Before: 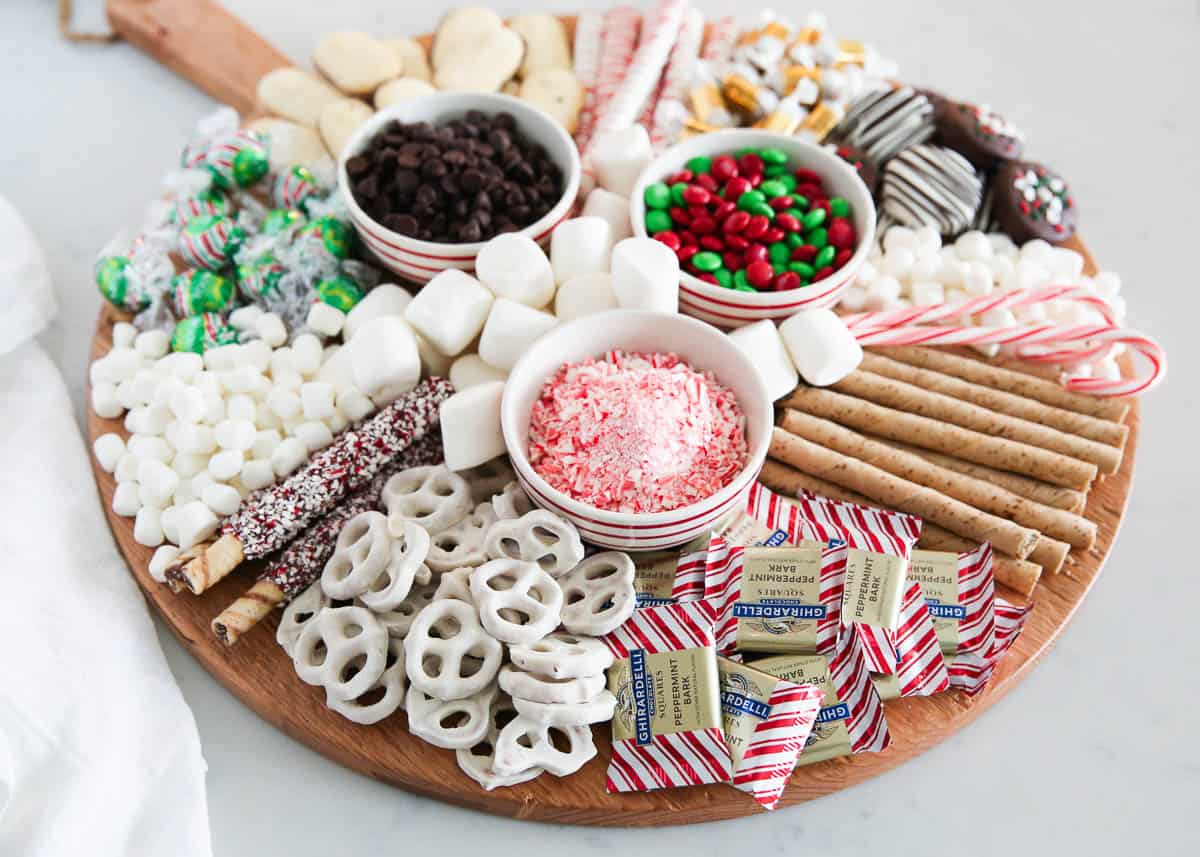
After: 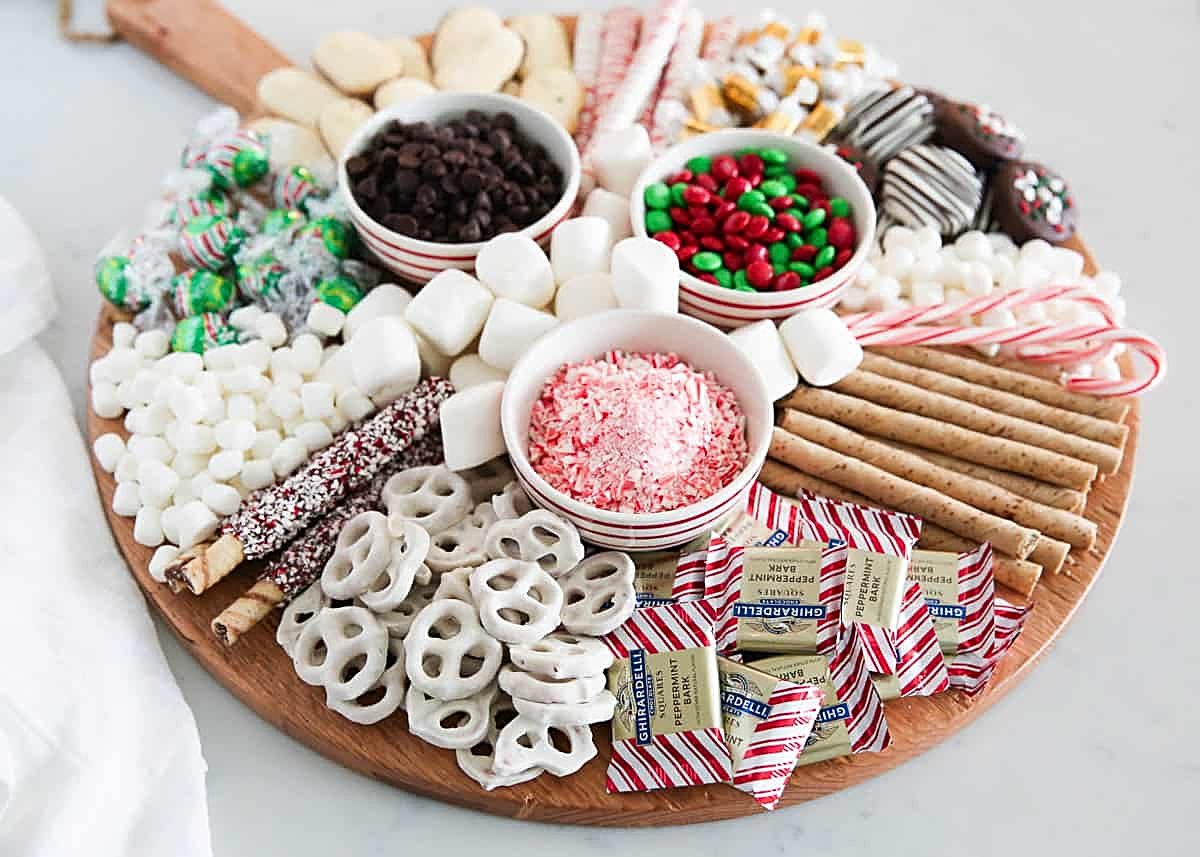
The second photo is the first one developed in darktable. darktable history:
sharpen: amount 0.552
